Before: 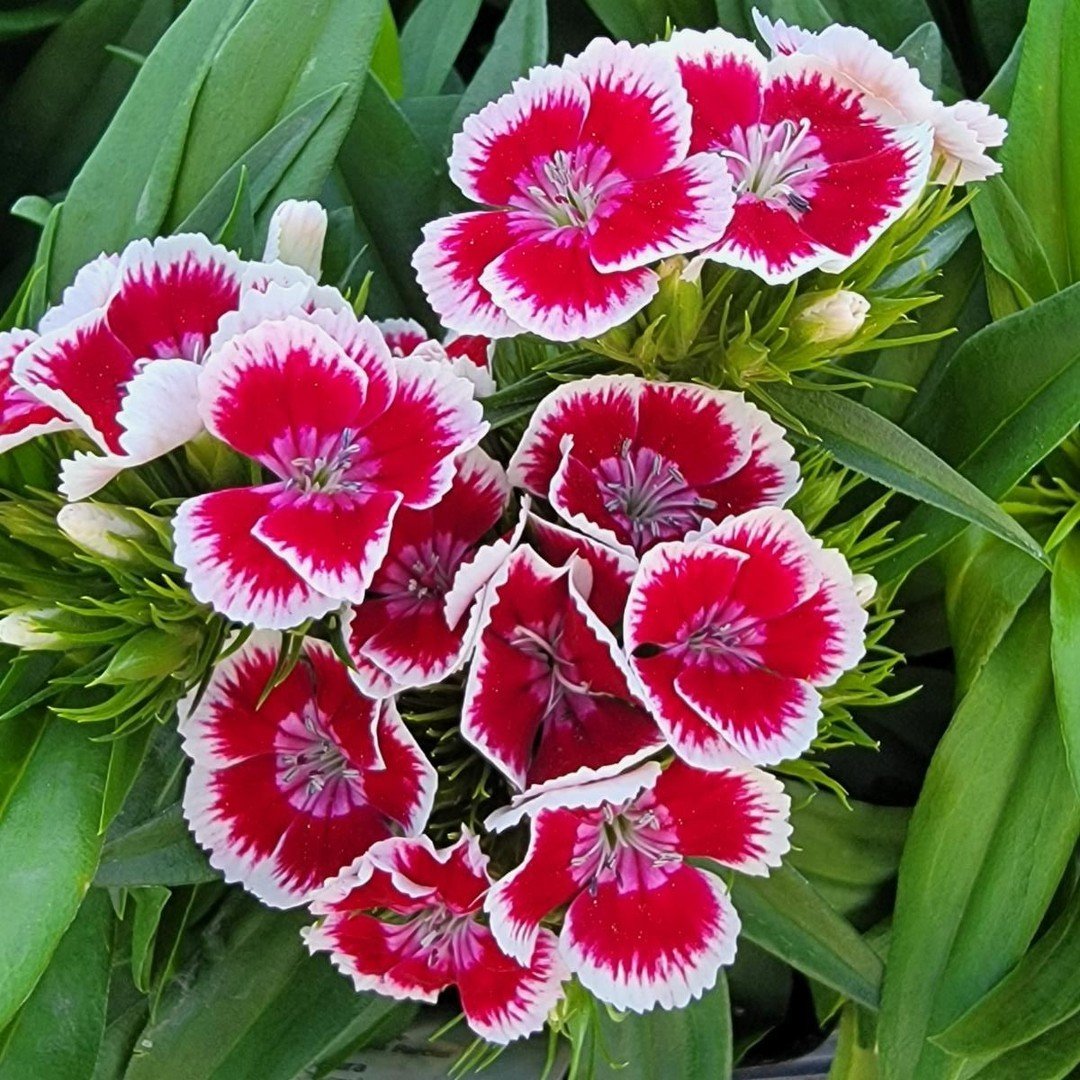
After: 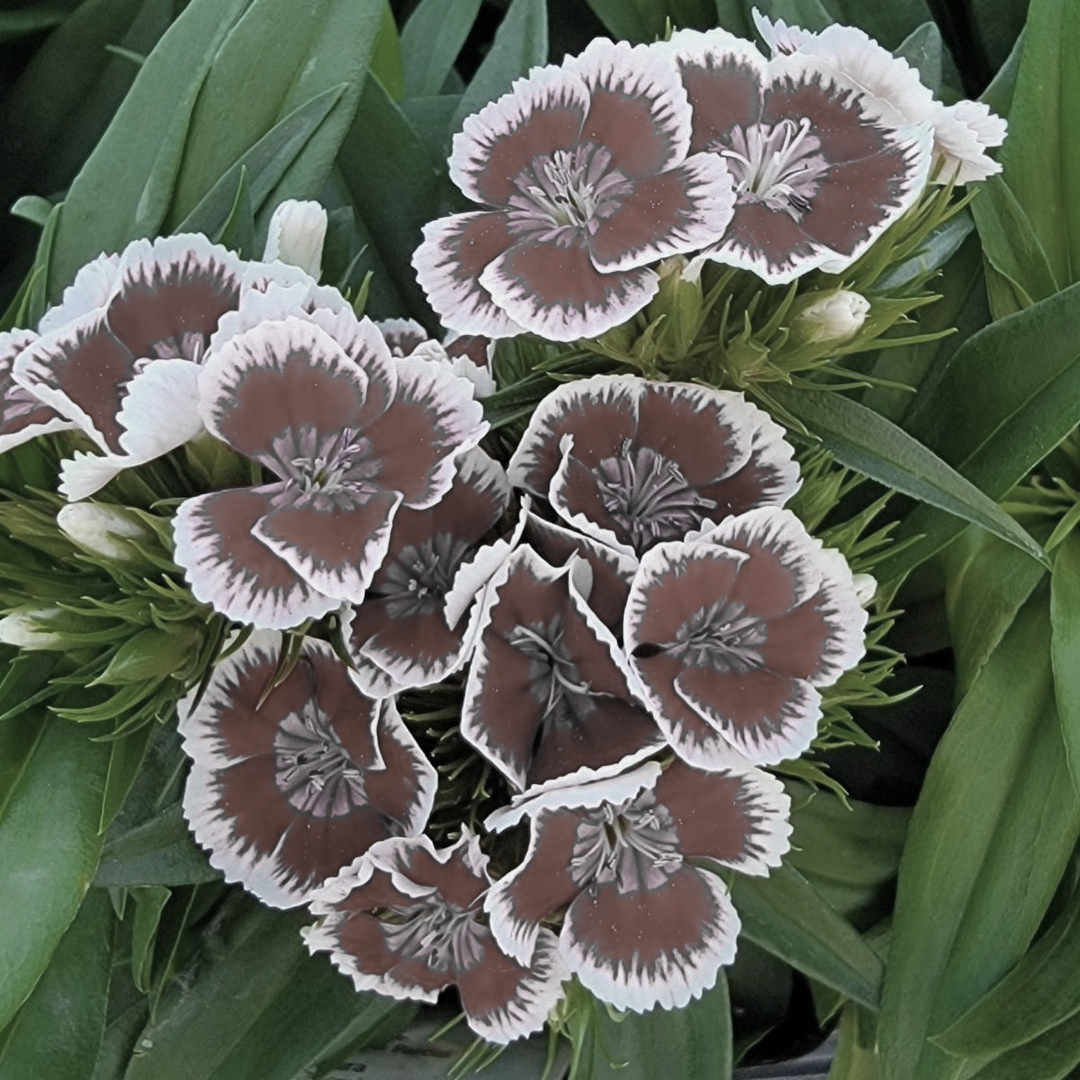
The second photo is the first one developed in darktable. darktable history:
color calibration: gray › normalize channels true, illuminant Planckian (black body), x 0.351, y 0.351, temperature 4801.25 K, gamut compression 0.027
color zones: curves: ch0 [(0, 0.487) (0.241, 0.395) (0.434, 0.373) (0.658, 0.412) (0.838, 0.487)]; ch1 [(0, 0) (0.053, 0.053) (0.211, 0.202) (0.579, 0.259) (0.781, 0.241)]
